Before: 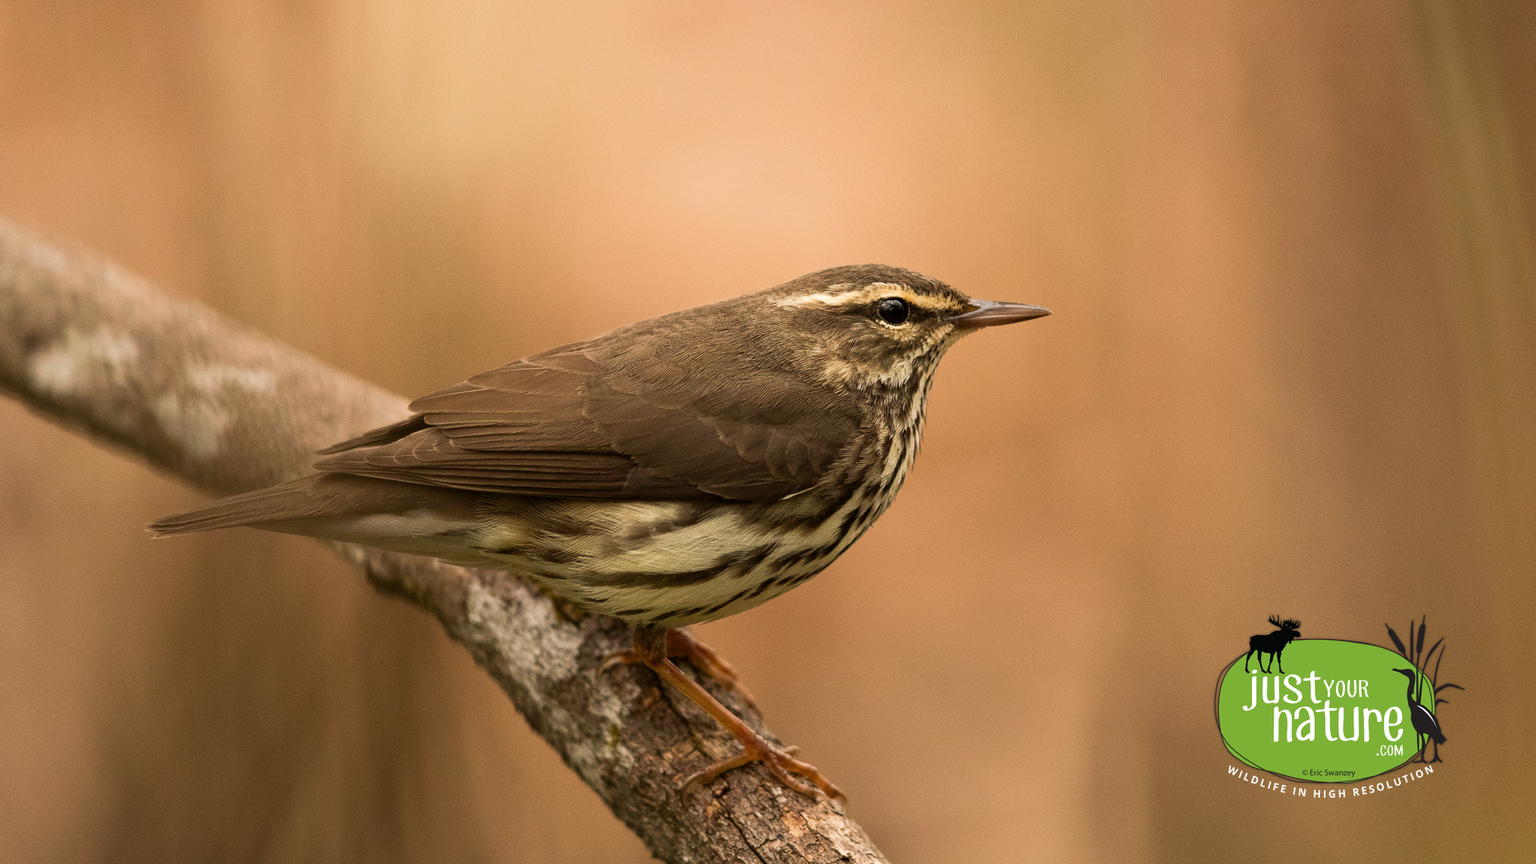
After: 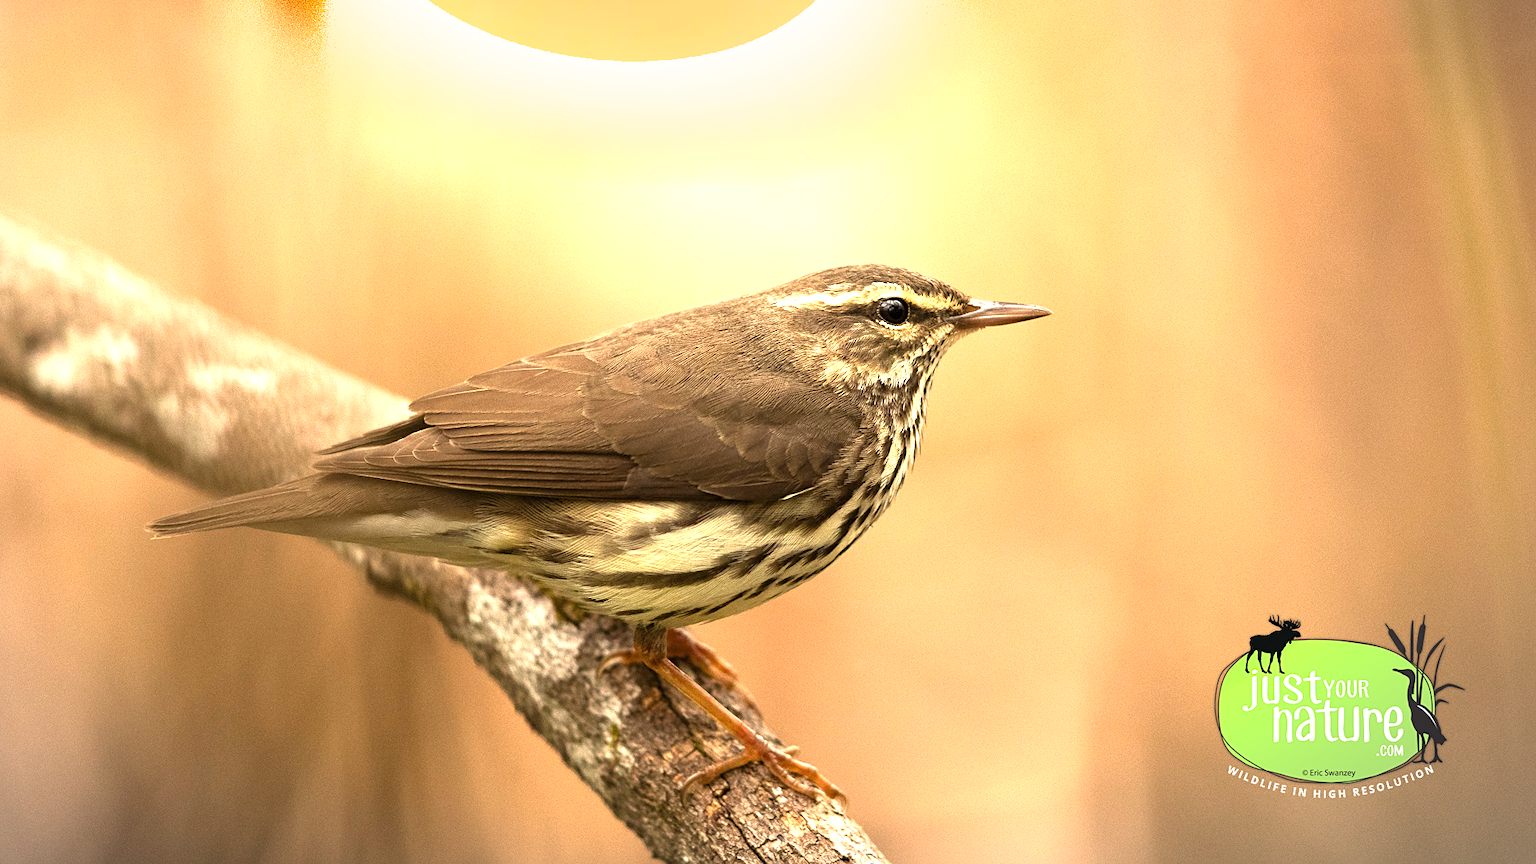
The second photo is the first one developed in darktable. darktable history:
tone equalizer: edges refinement/feathering 500, mask exposure compensation -1.57 EV, preserve details no
exposure: black level correction 0, exposure 1.378 EV, compensate exposure bias true, compensate highlight preservation false
shadows and highlights: radius 330.15, shadows 54.44, highlights -98.86, compress 94.21%, soften with gaussian
sharpen: amount 0.205
vignetting: fall-off start 99.99%, center (-0.064, -0.304), width/height ratio 1.324, unbound false
